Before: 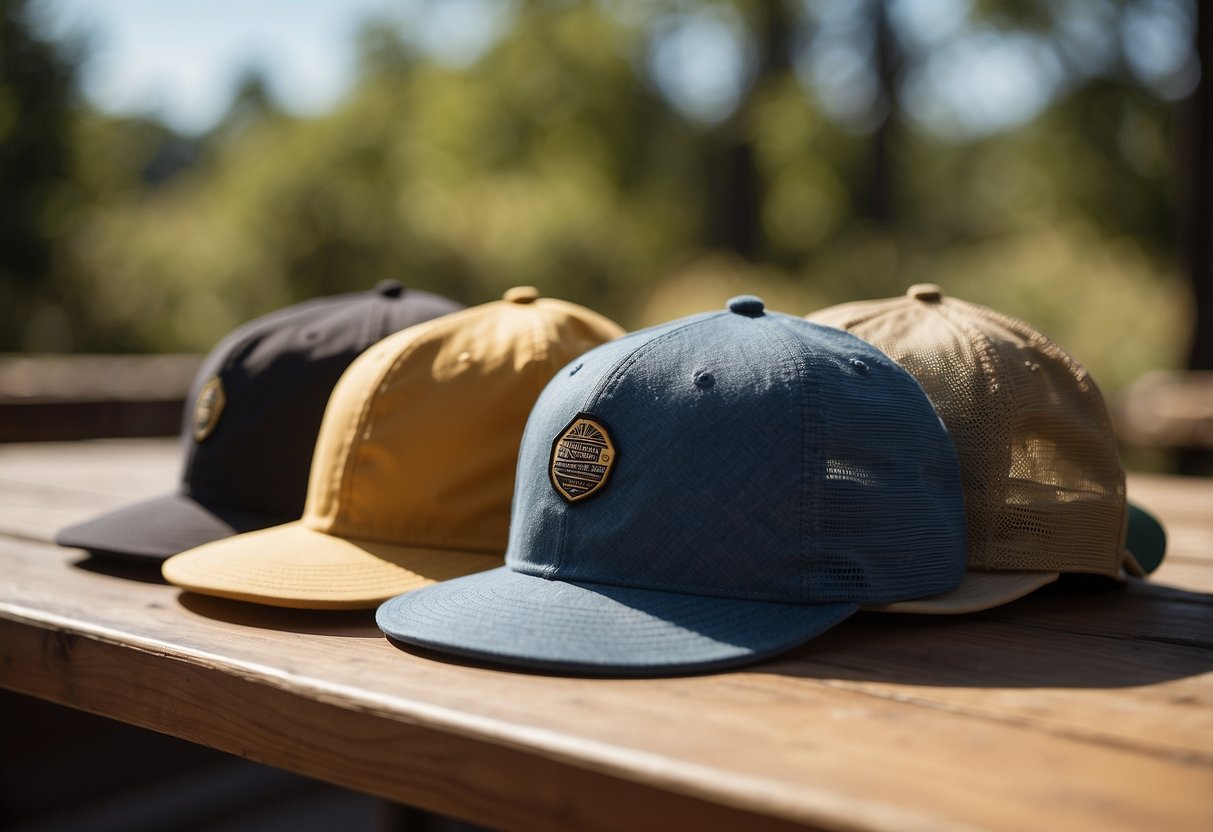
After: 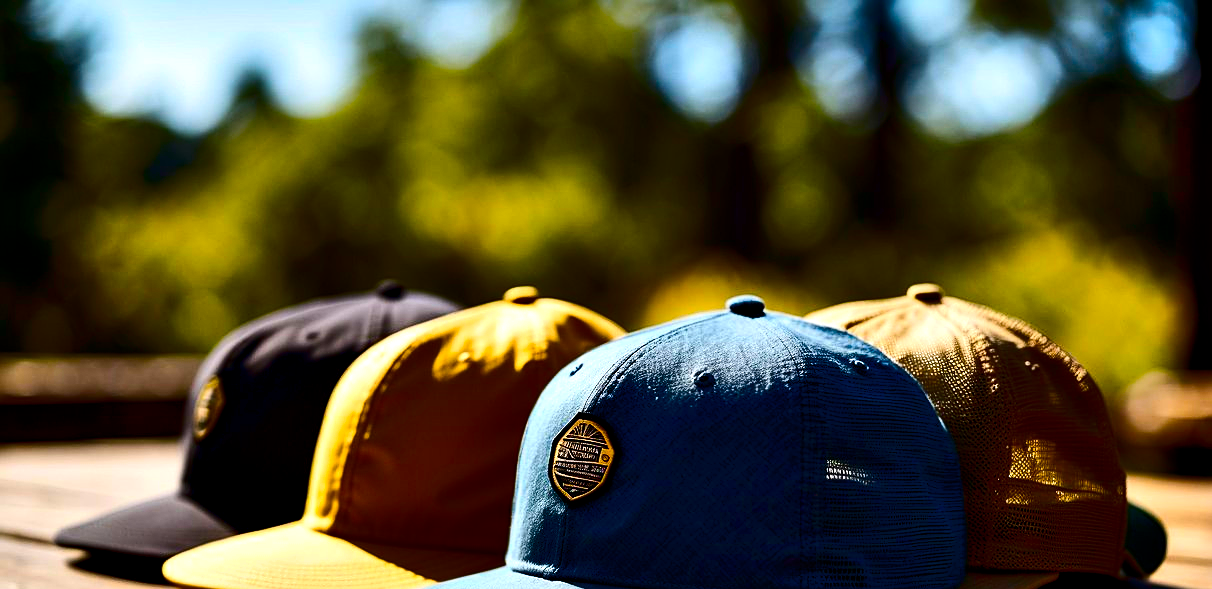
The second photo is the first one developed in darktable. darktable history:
contrast brightness saturation: contrast 0.241, brightness -0.234, saturation 0.145
color balance rgb: linear chroma grading › shadows 15.981%, perceptual saturation grading › global saturation 31.049%, perceptual brilliance grading › highlights 4.909%, perceptual brilliance grading › shadows -9.236%, global vibrance 39.891%
exposure: exposure -0.01 EV, compensate highlight preservation false
crop: right 0%, bottom 29.141%
sharpen: on, module defaults
shadows and highlights: low approximation 0.01, soften with gaussian
contrast equalizer: octaves 7, y [[0.528, 0.548, 0.563, 0.562, 0.546, 0.526], [0.55 ×6], [0 ×6], [0 ×6], [0 ×6]]
